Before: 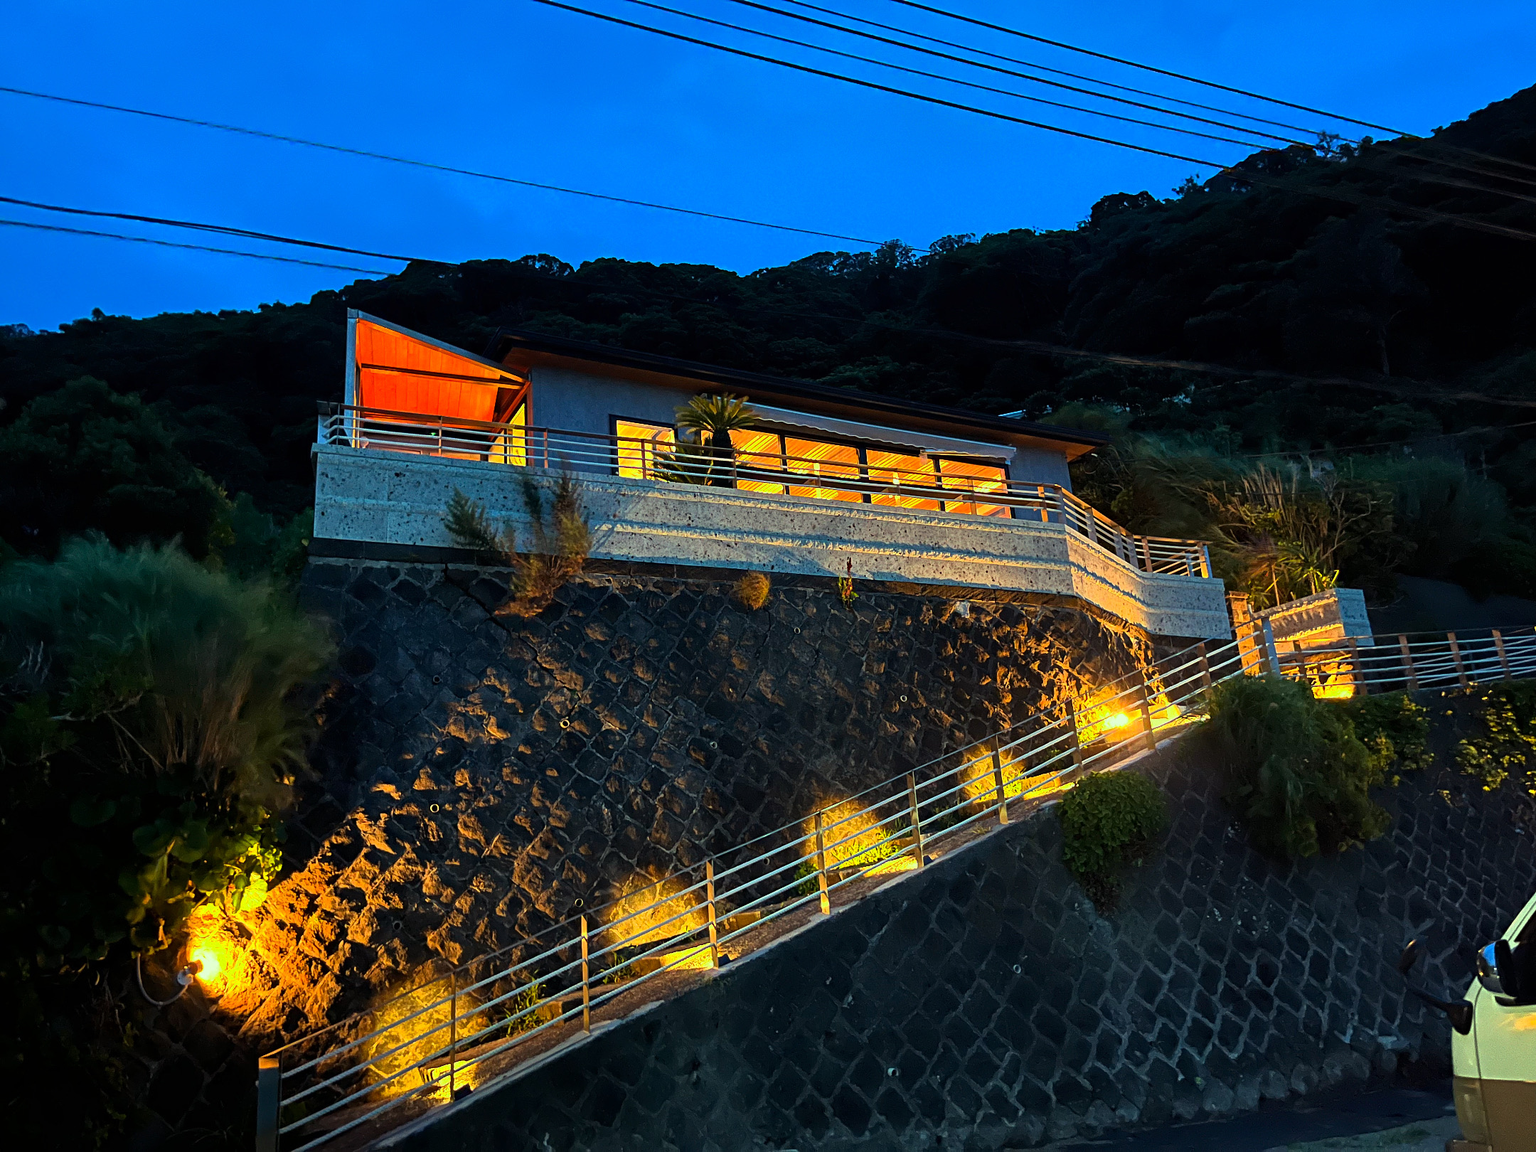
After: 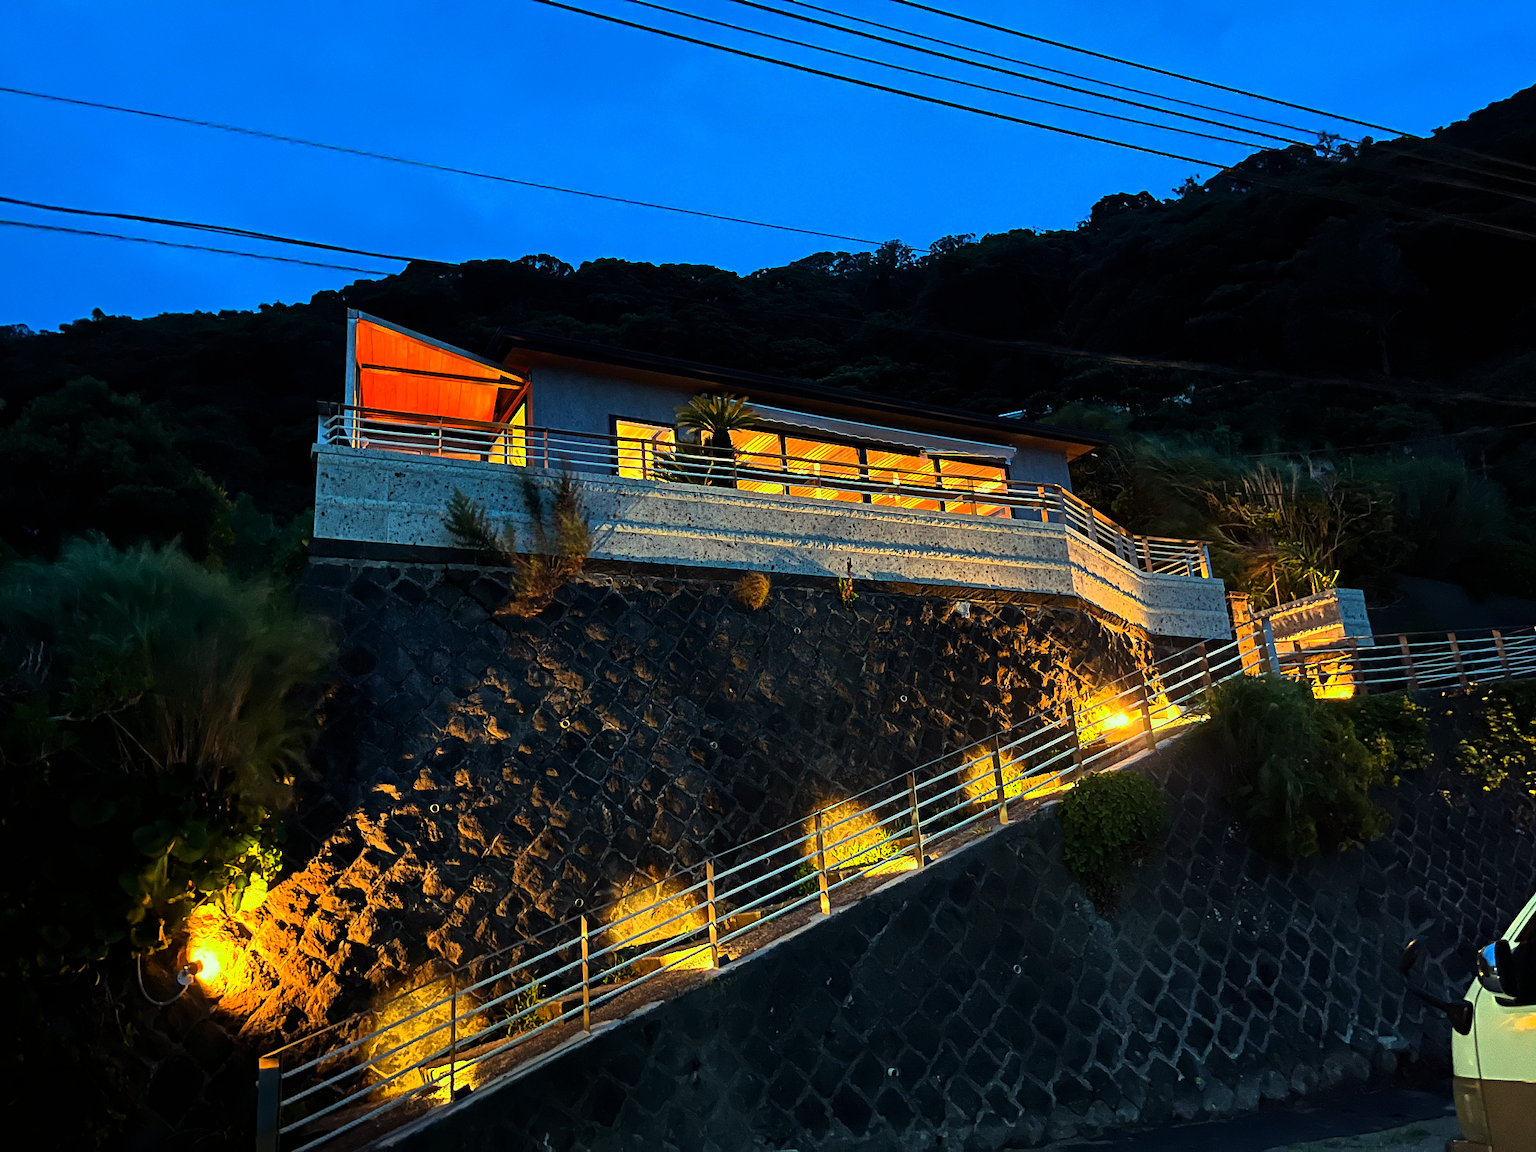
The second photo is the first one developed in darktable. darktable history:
exposure: exposure -0.293 EV, compensate highlight preservation false
tone equalizer: -8 EV -0.417 EV, -7 EV -0.389 EV, -6 EV -0.333 EV, -5 EV -0.222 EV, -3 EV 0.222 EV, -2 EV 0.333 EV, -1 EV 0.389 EV, +0 EV 0.417 EV, edges refinement/feathering 500, mask exposure compensation -1.25 EV, preserve details no
